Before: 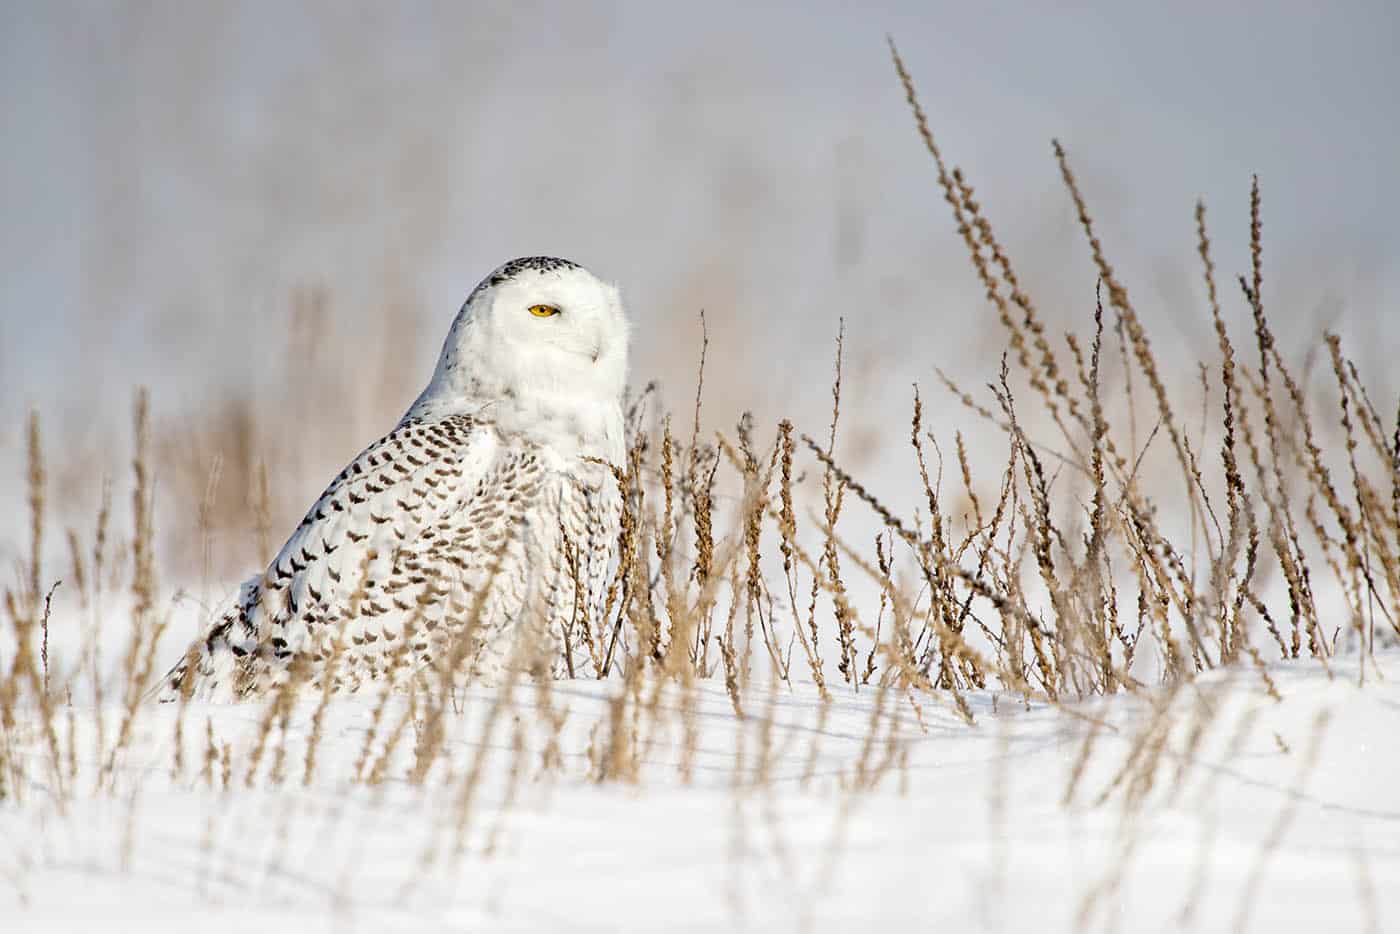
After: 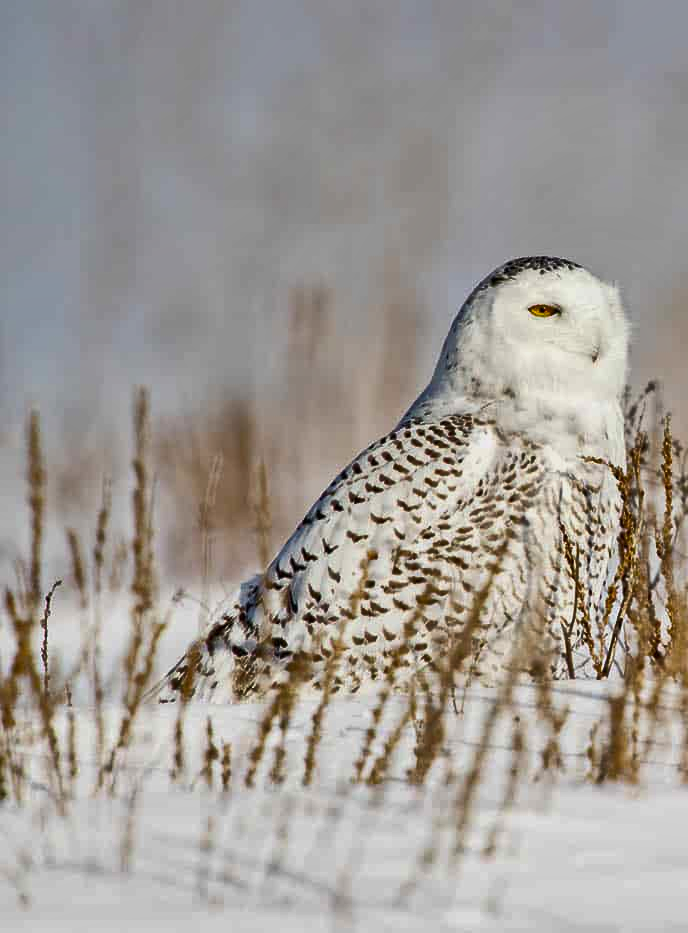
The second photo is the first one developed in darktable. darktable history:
contrast brightness saturation: contrast 0.07, brightness 0.08, saturation 0.18
shadows and highlights: white point adjustment -3.64, highlights -63.34, highlights color adjustment 42%, soften with gaussian
crop and rotate: left 0%, top 0%, right 50.845%
